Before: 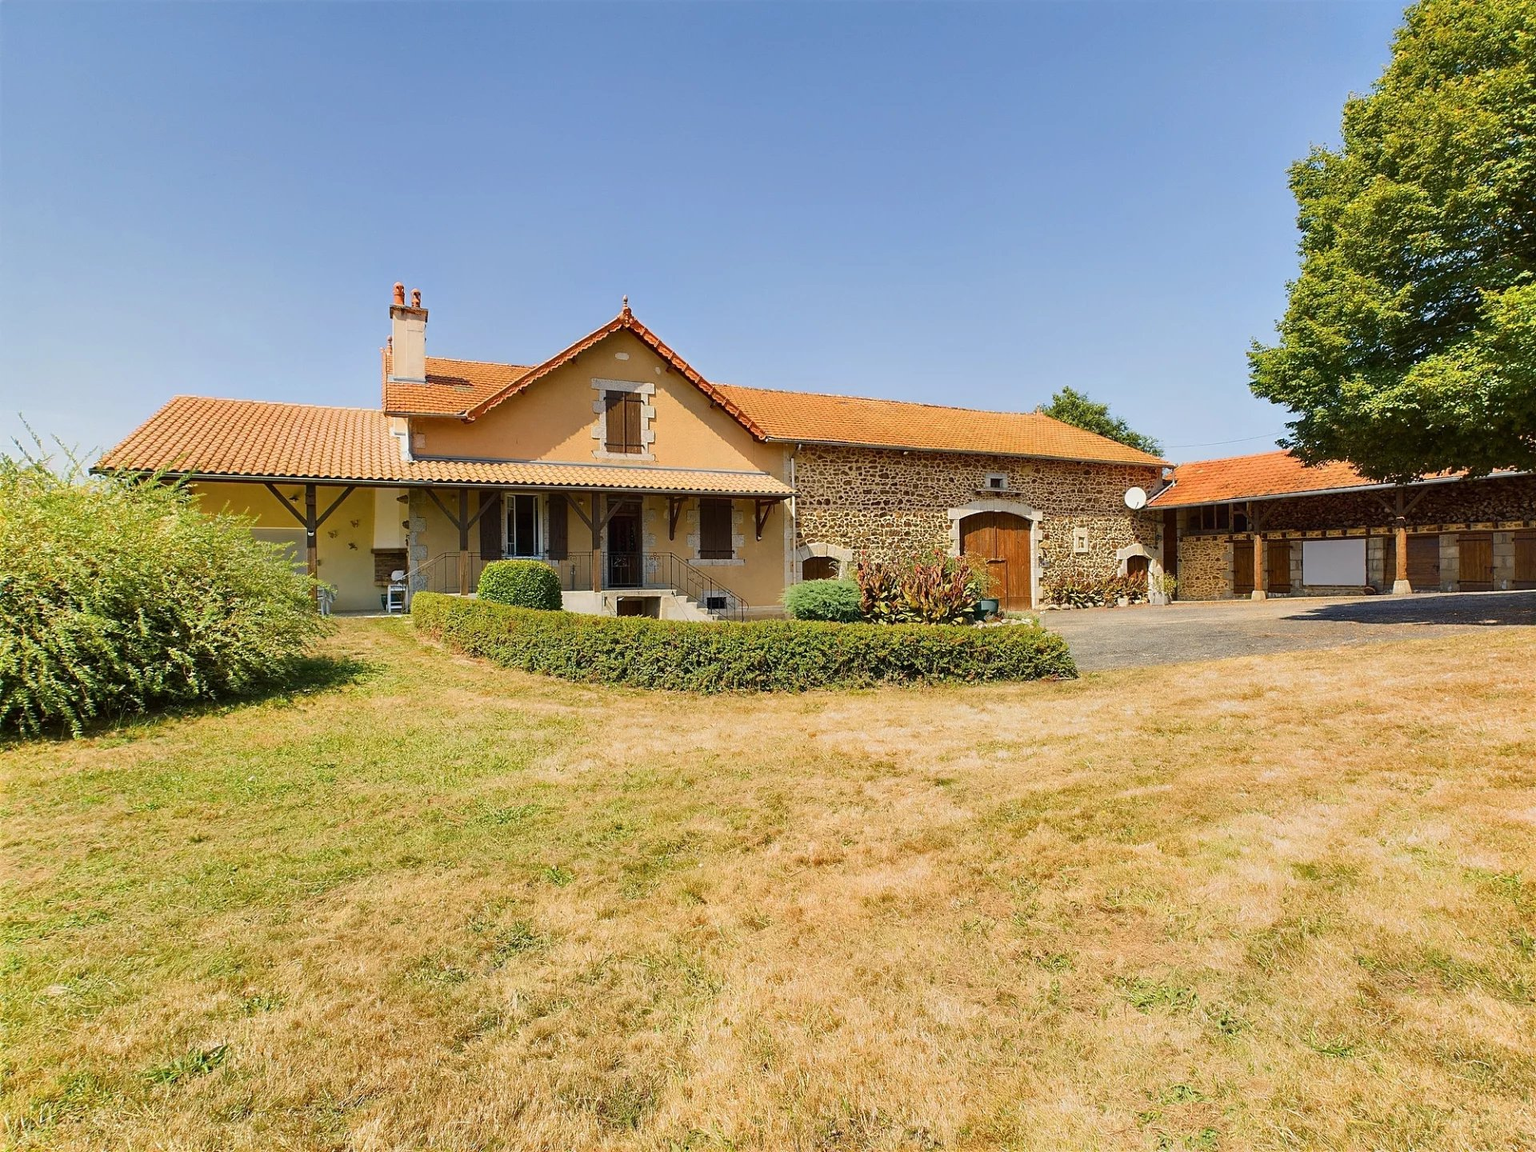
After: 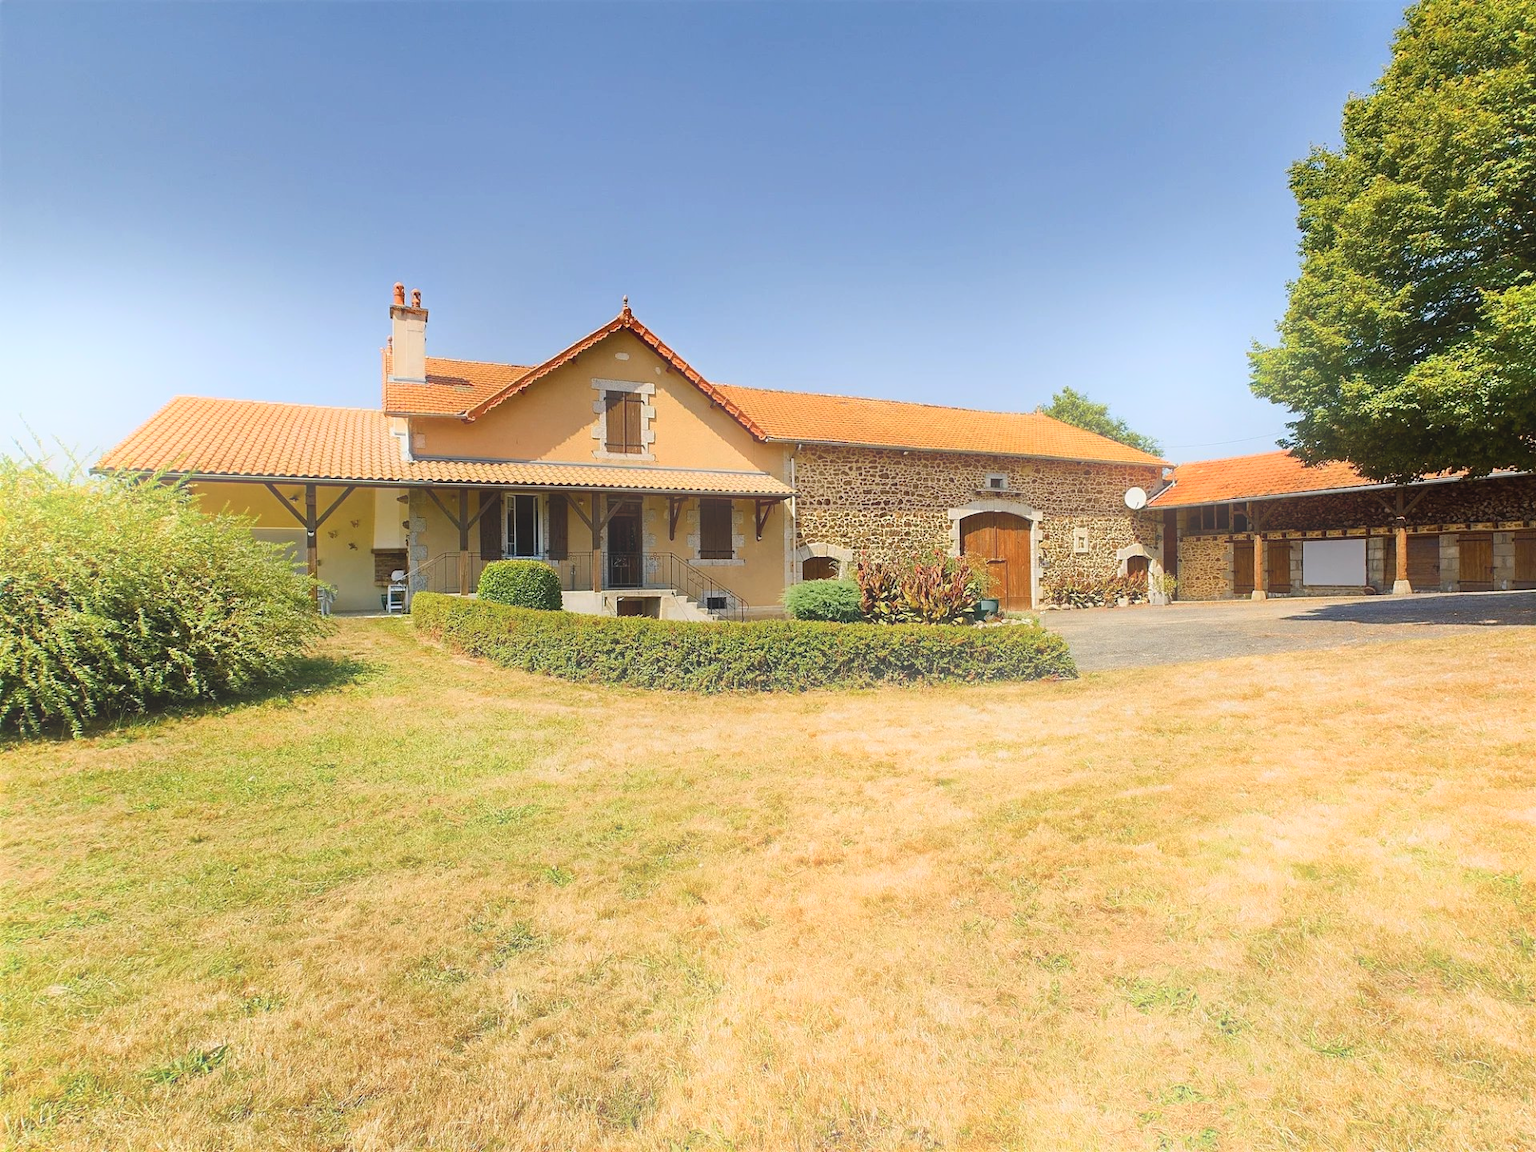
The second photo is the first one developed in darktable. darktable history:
bloom: on, module defaults
exposure: compensate highlight preservation false
